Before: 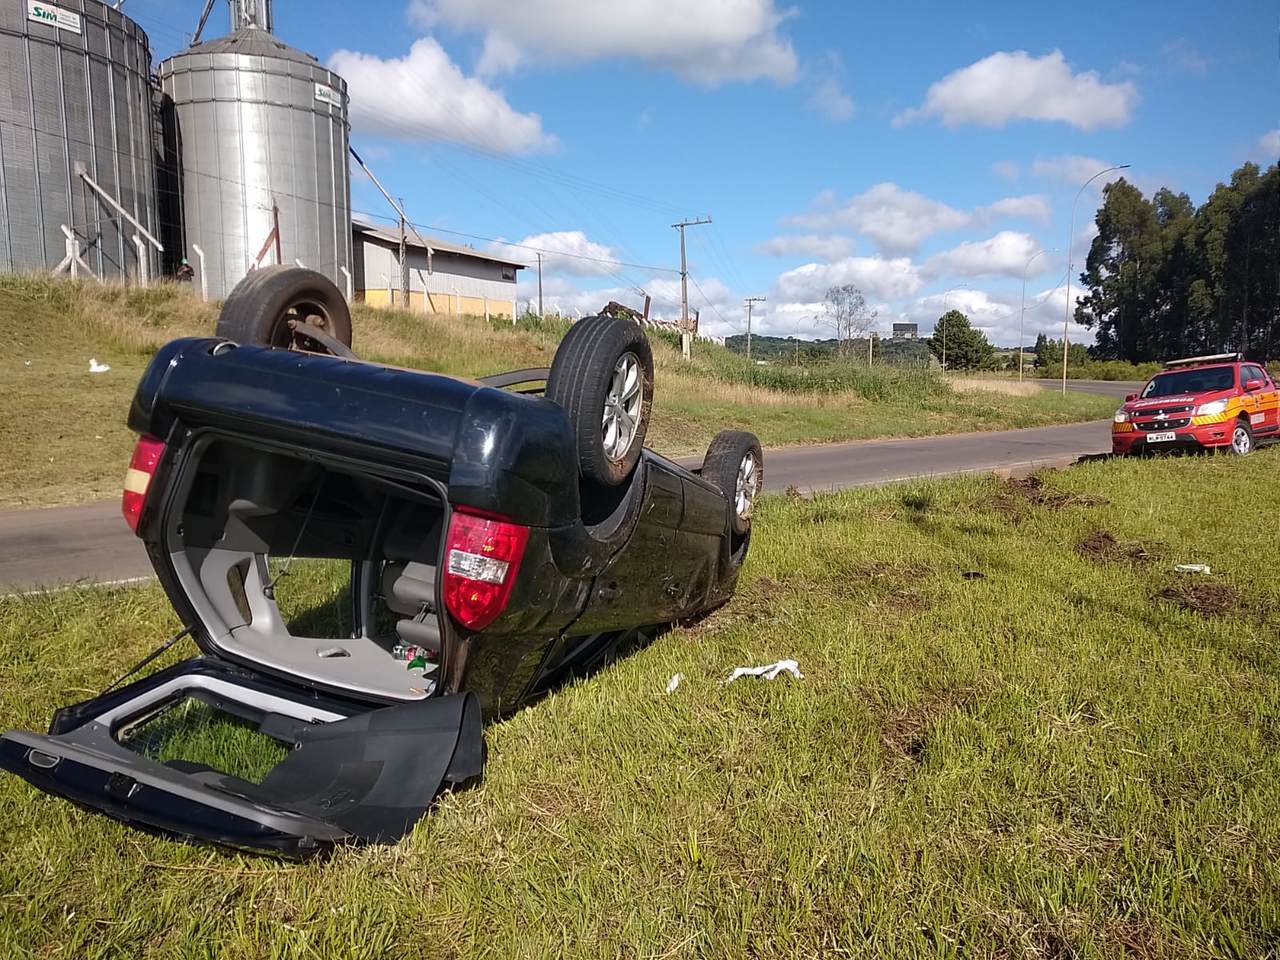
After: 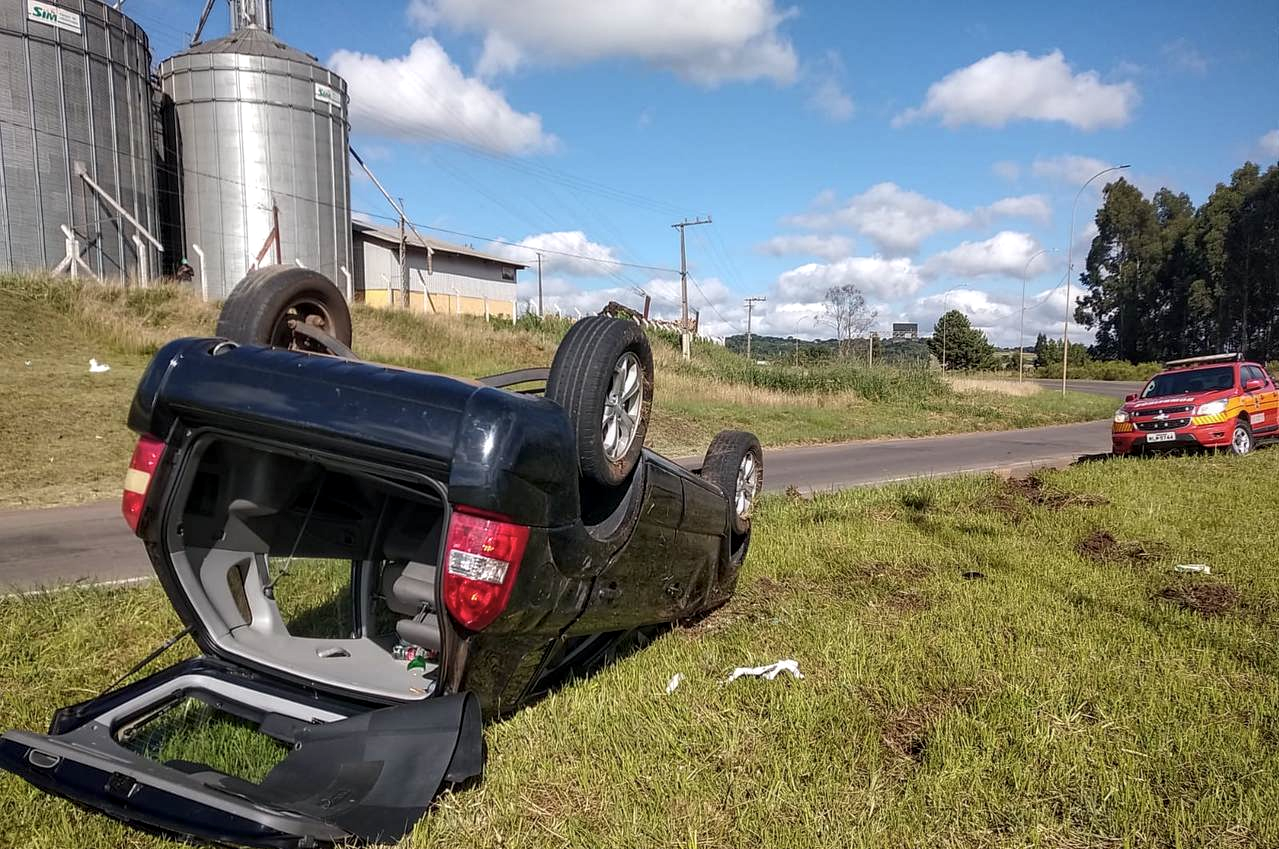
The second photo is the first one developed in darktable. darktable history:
local contrast: on, module defaults
contrast brightness saturation: saturation -0.064
crop and rotate: top 0%, bottom 11.51%
